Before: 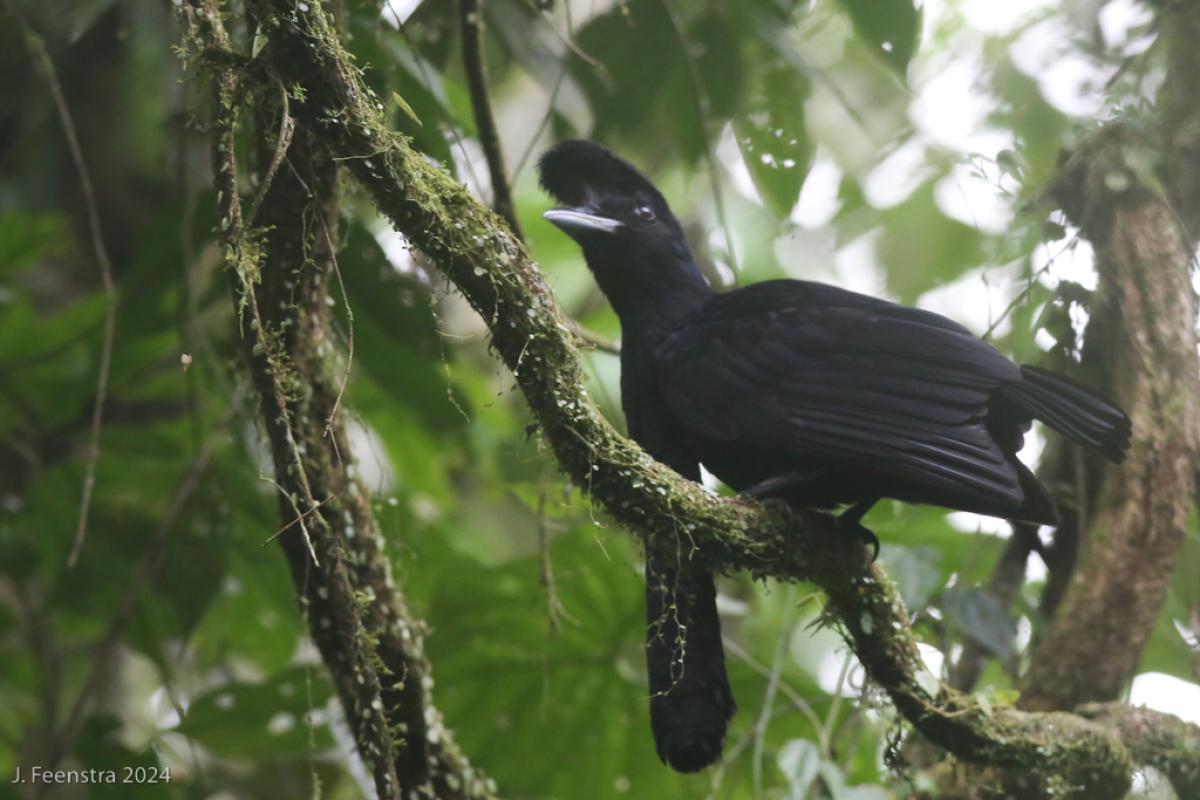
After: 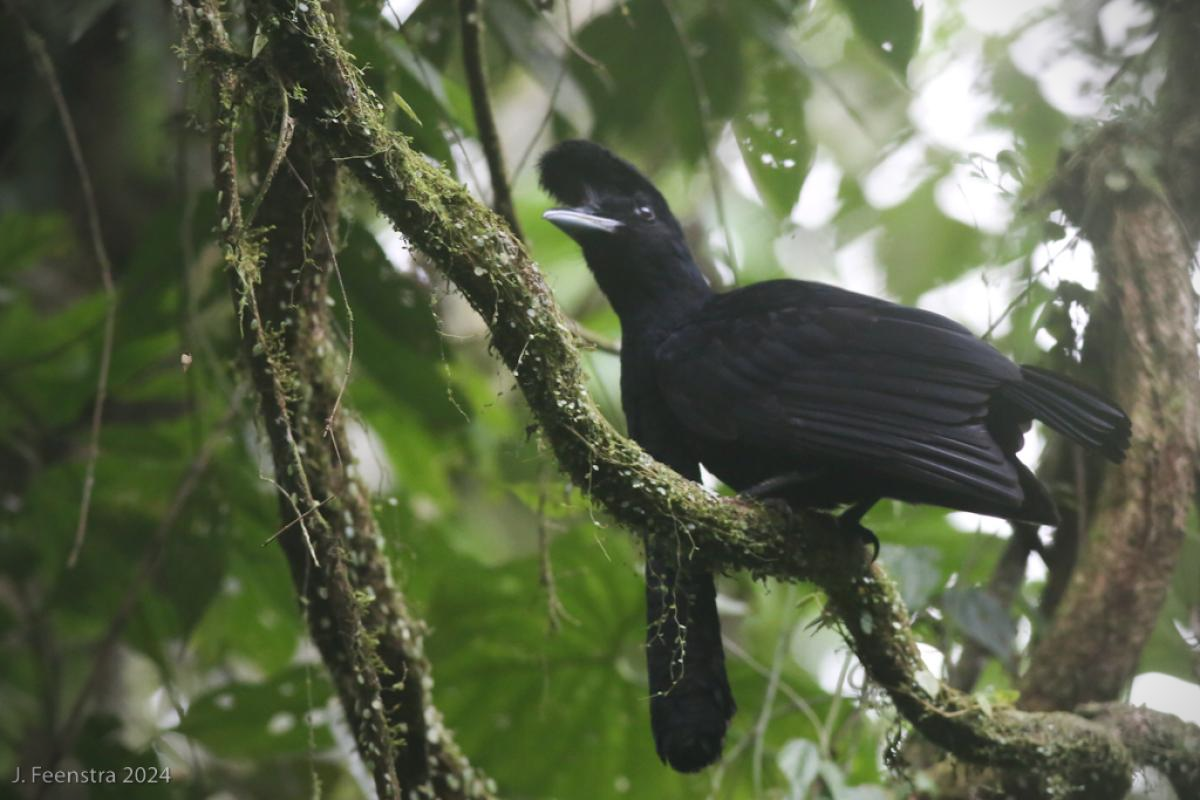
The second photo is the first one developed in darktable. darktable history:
vignetting: fall-off start 88.29%, fall-off radius 43.95%, width/height ratio 1.165
